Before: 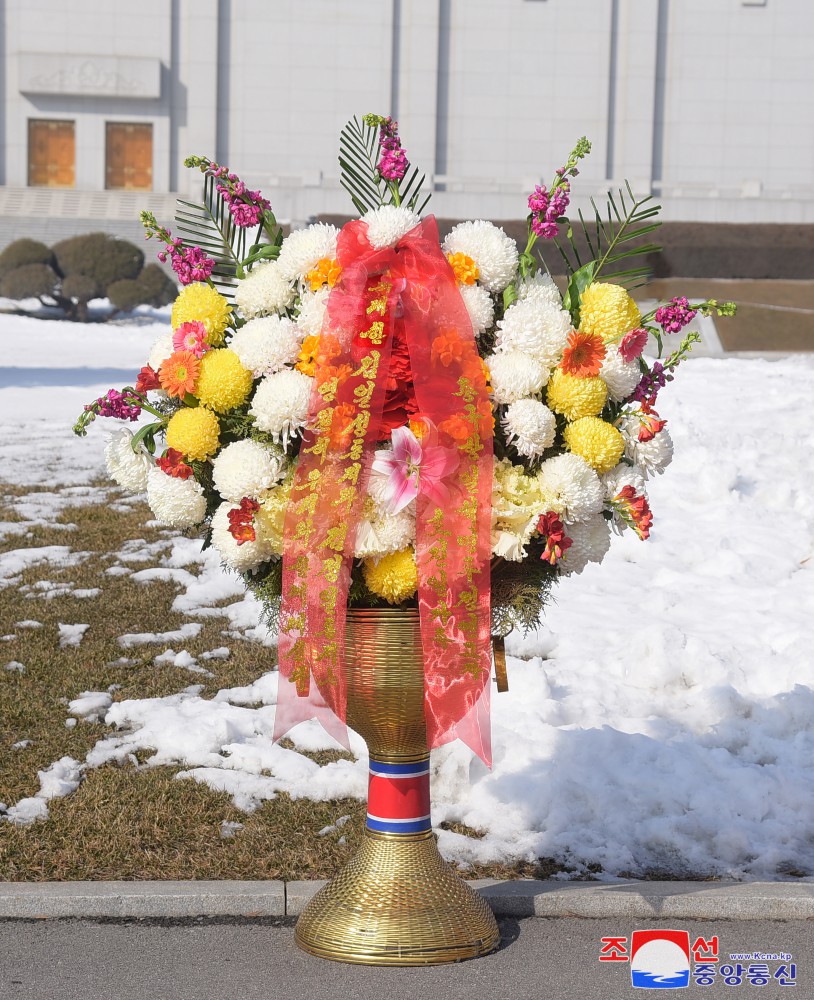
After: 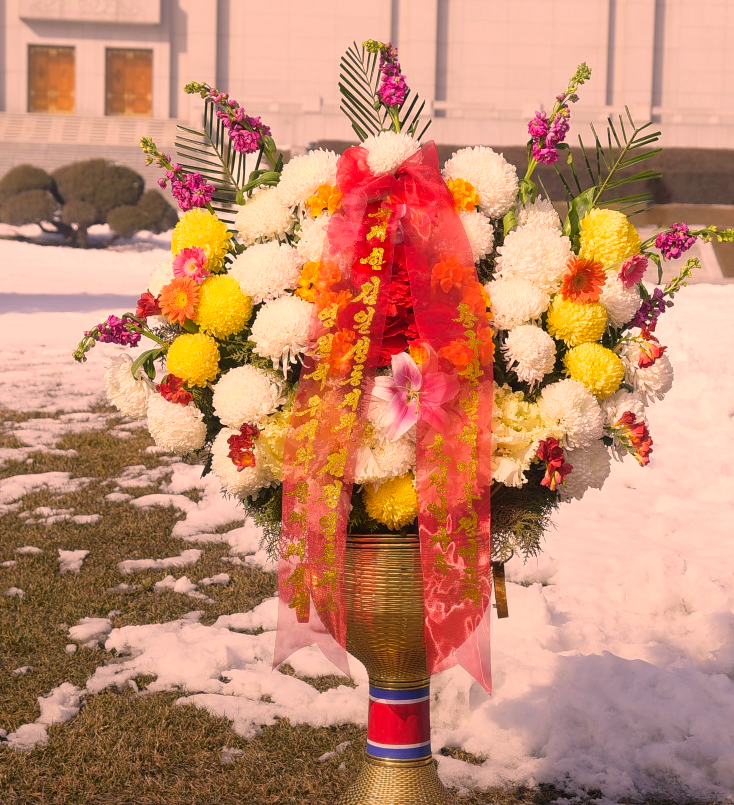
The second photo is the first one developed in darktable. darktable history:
graduated density: rotation -180°, offset 24.95
crop: top 7.49%, right 9.717%, bottom 11.943%
color correction: highlights a* 21.88, highlights b* 22.25
